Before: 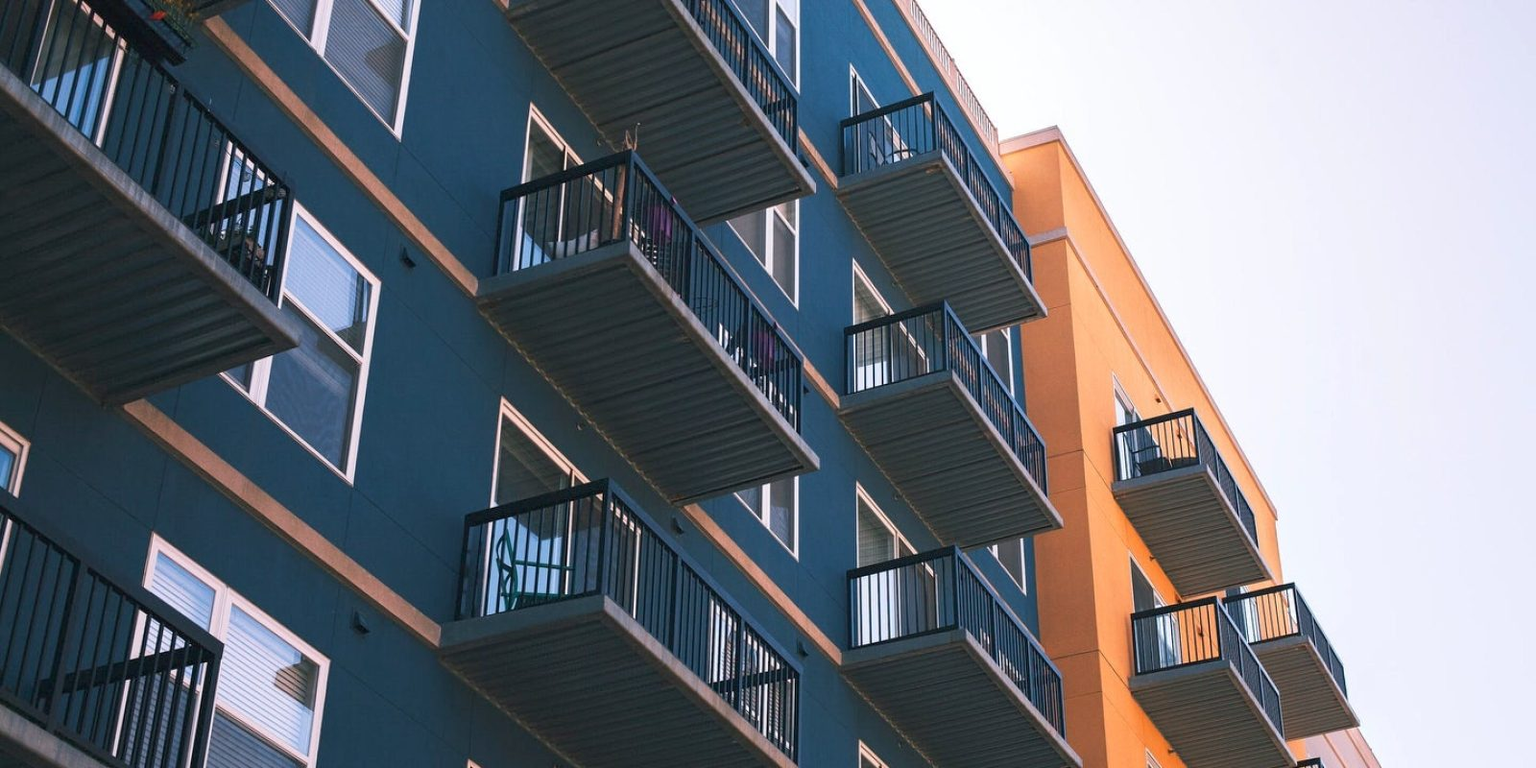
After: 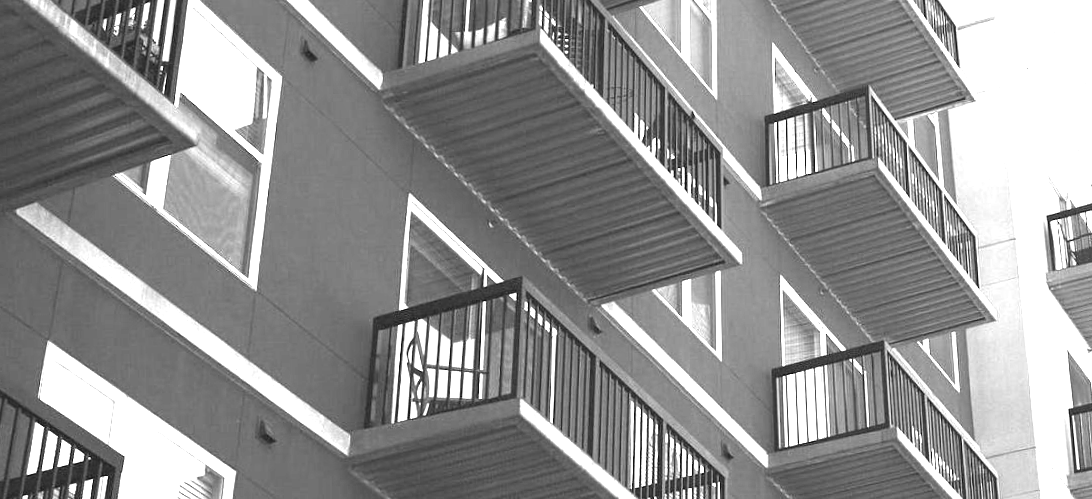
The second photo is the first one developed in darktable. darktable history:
exposure: black level correction -0.002, exposure 1.115 EV, compensate highlight preservation false
rotate and perspective: rotation -1°, crop left 0.011, crop right 0.989, crop top 0.025, crop bottom 0.975
crop: left 6.488%, top 27.668%, right 24.183%, bottom 8.656%
levels: levels [0.012, 0.367, 0.697]
monochrome: a -6.99, b 35.61, size 1.4
color balance rgb: shadows lift › chroma 2%, shadows lift › hue 50°, power › hue 60°, highlights gain › chroma 1%, highlights gain › hue 60°, global offset › luminance 0.25%, global vibrance 30%
